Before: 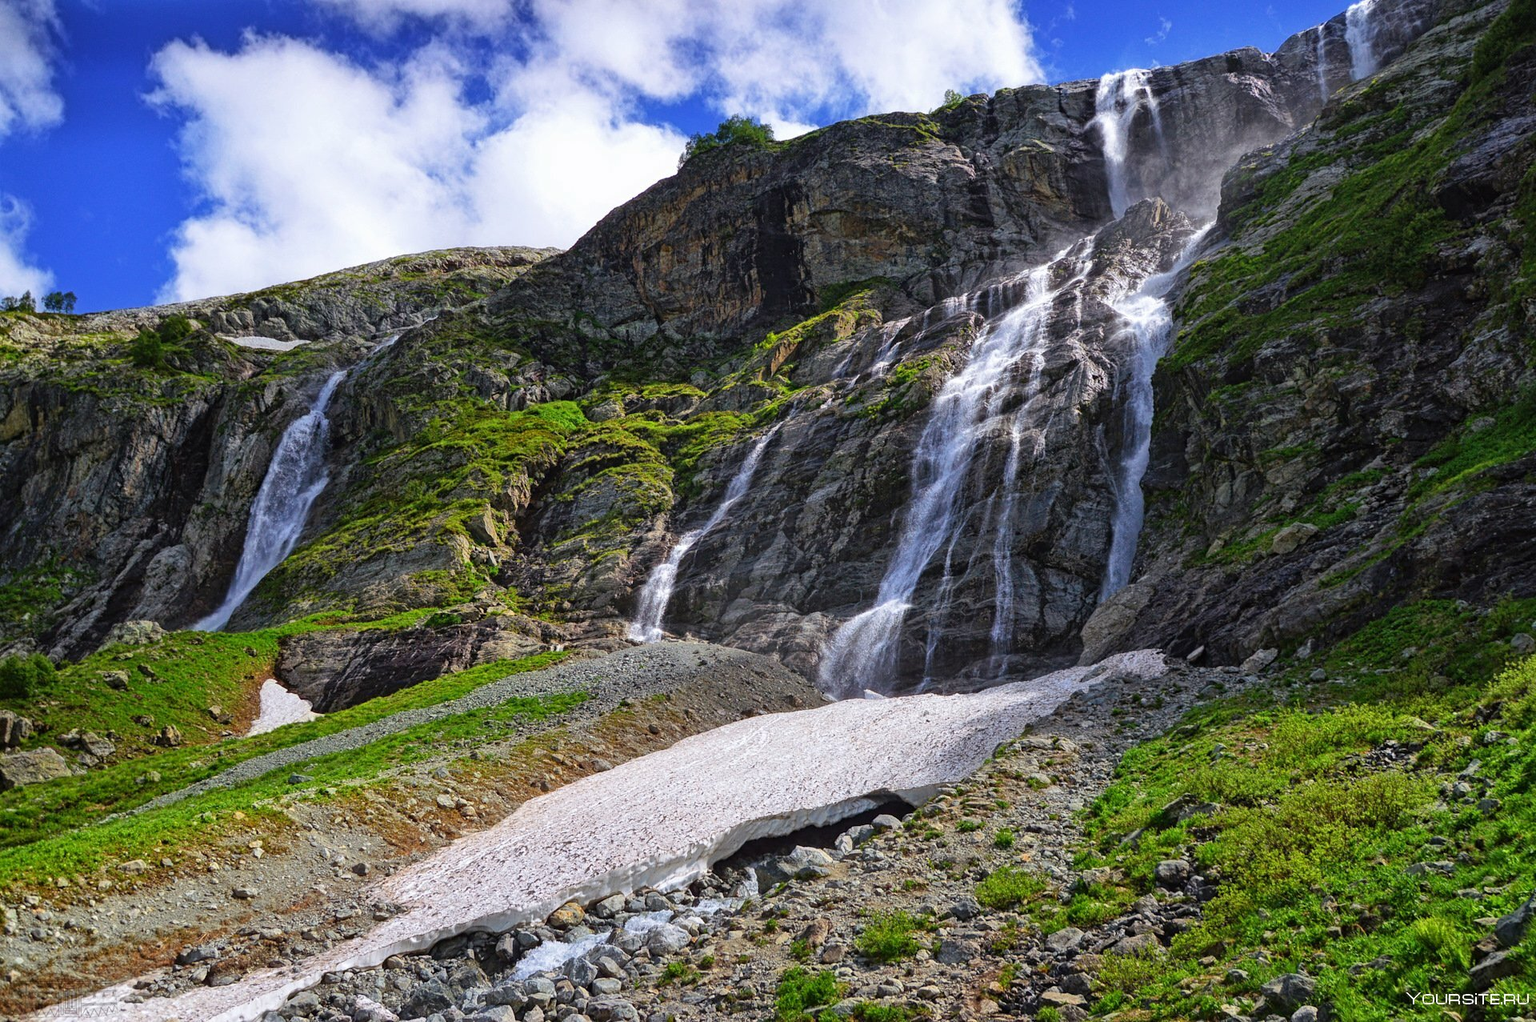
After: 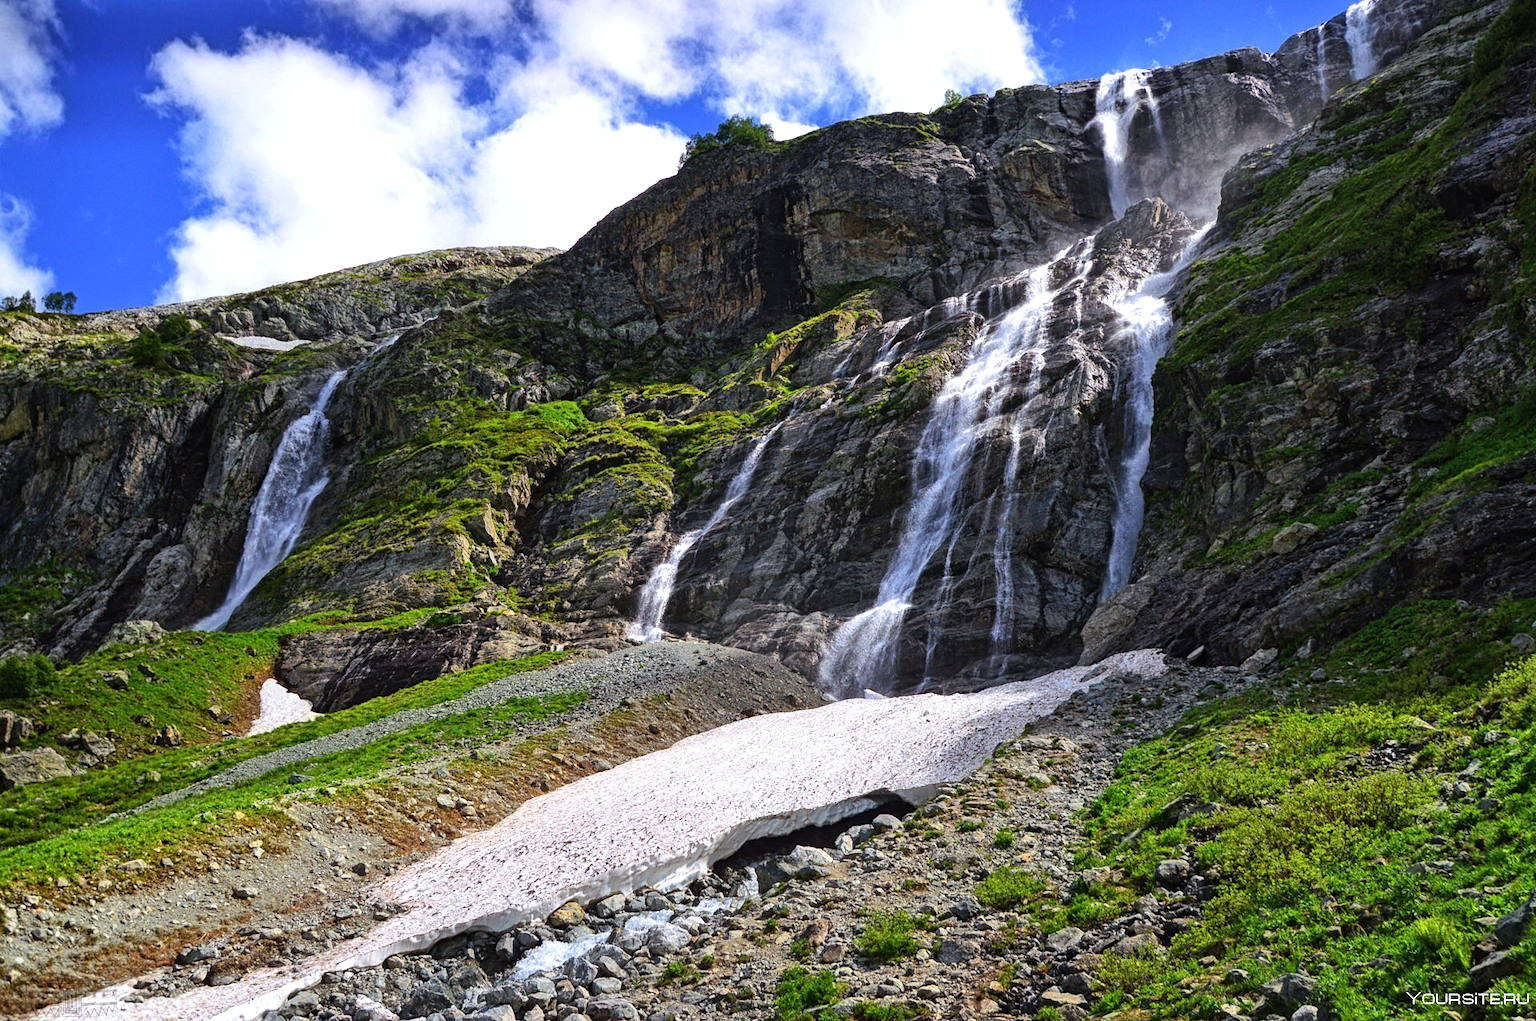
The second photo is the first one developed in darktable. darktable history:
tone equalizer: -8 EV -0.455 EV, -7 EV -0.395 EV, -6 EV -0.35 EV, -5 EV -0.232 EV, -3 EV 0.222 EV, -2 EV 0.327 EV, -1 EV 0.39 EV, +0 EV 0.398 EV, edges refinement/feathering 500, mask exposure compensation -1.57 EV, preserve details no
